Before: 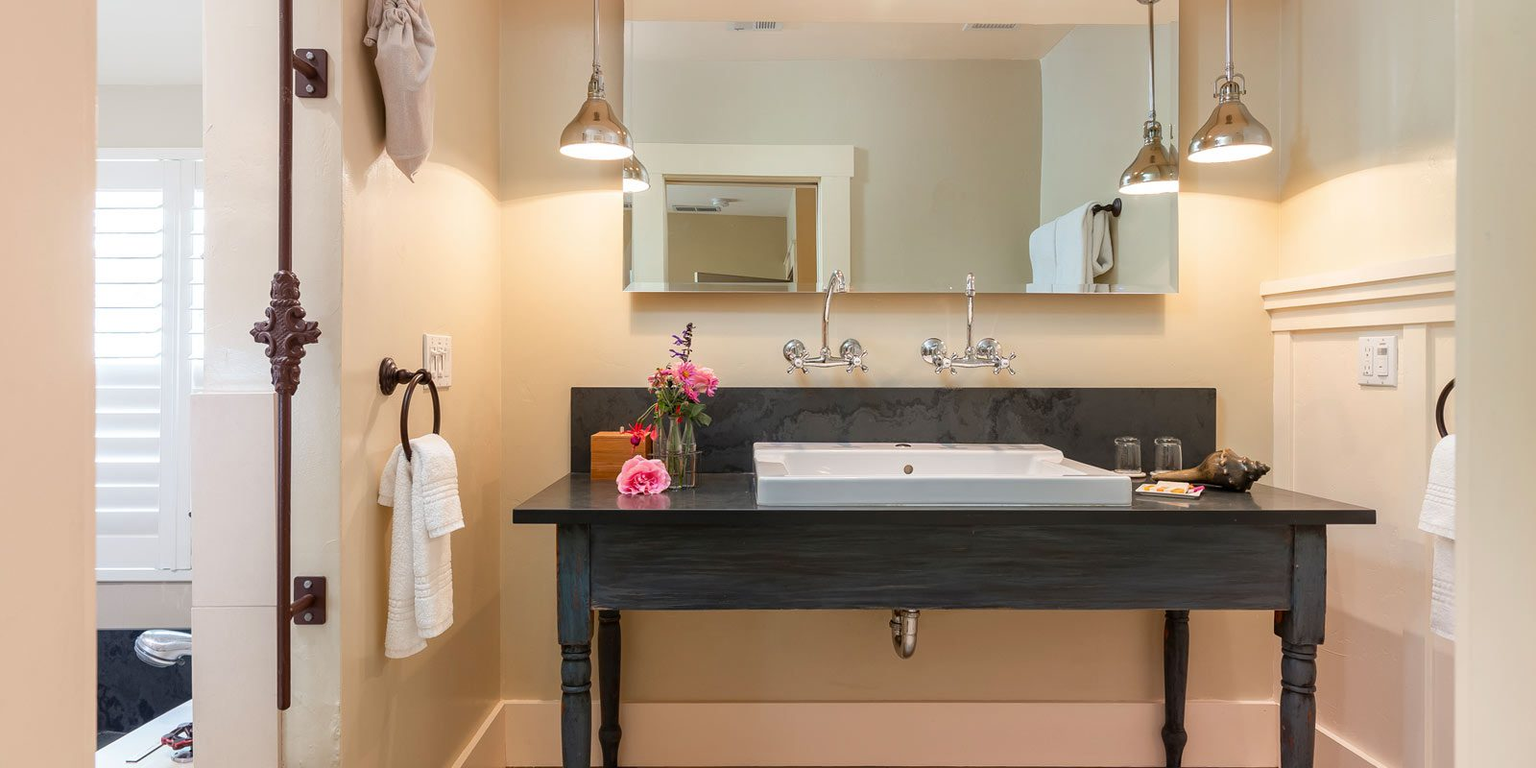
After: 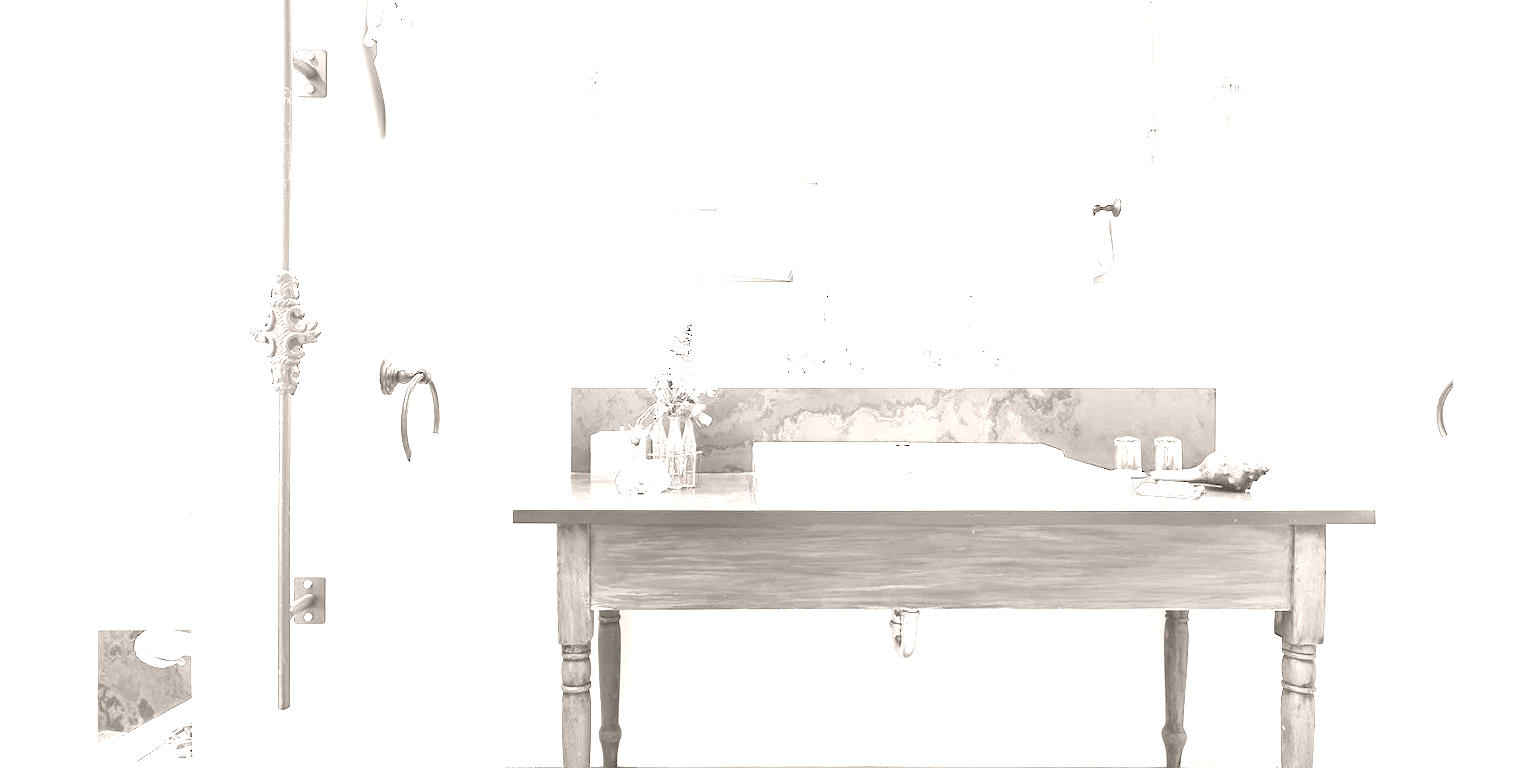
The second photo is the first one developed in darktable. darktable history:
colorize: hue 34.49°, saturation 35.33%, source mix 100%, lightness 55%, version 1
white balance: red 0.988, blue 1.017
exposure: black level correction 0, exposure 2.327 EV, compensate exposure bias true, compensate highlight preservation false
color balance rgb: perceptual saturation grading › global saturation 25%, global vibrance 20%
